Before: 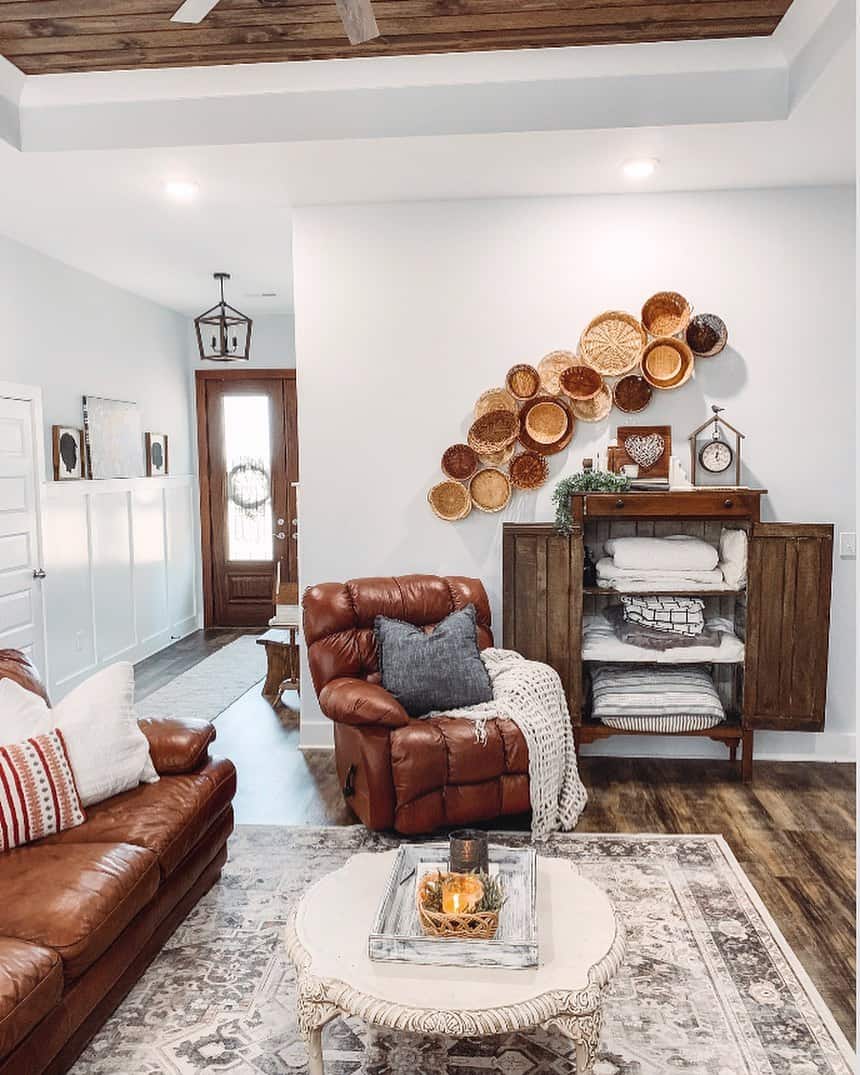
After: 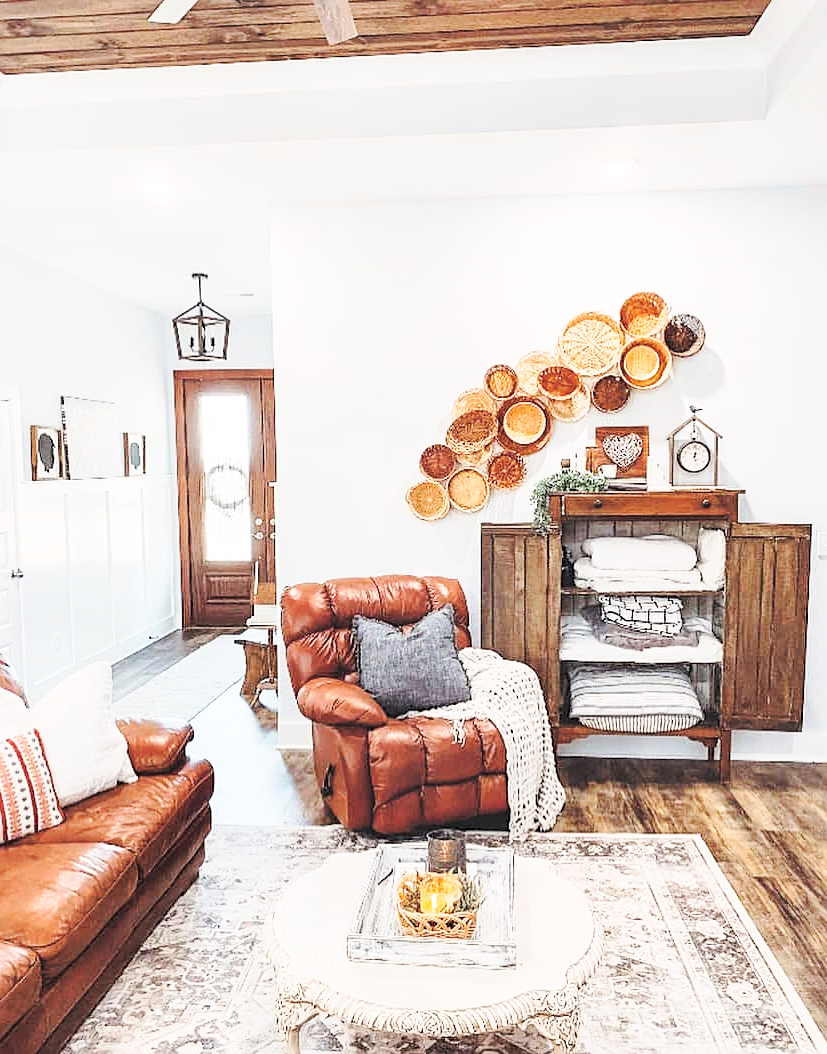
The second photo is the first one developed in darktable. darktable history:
sharpen: on, module defaults
base curve: curves: ch0 [(0, 0) (0.028, 0.03) (0.121, 0.232) (0.46, 0.748) (0.859, 0.968) (1, 1)], preserve colors none
crop and rotate: left 2.662%, right 1.159%, bottom 1.871%
contrast brightness saturation: brightness 0.289
